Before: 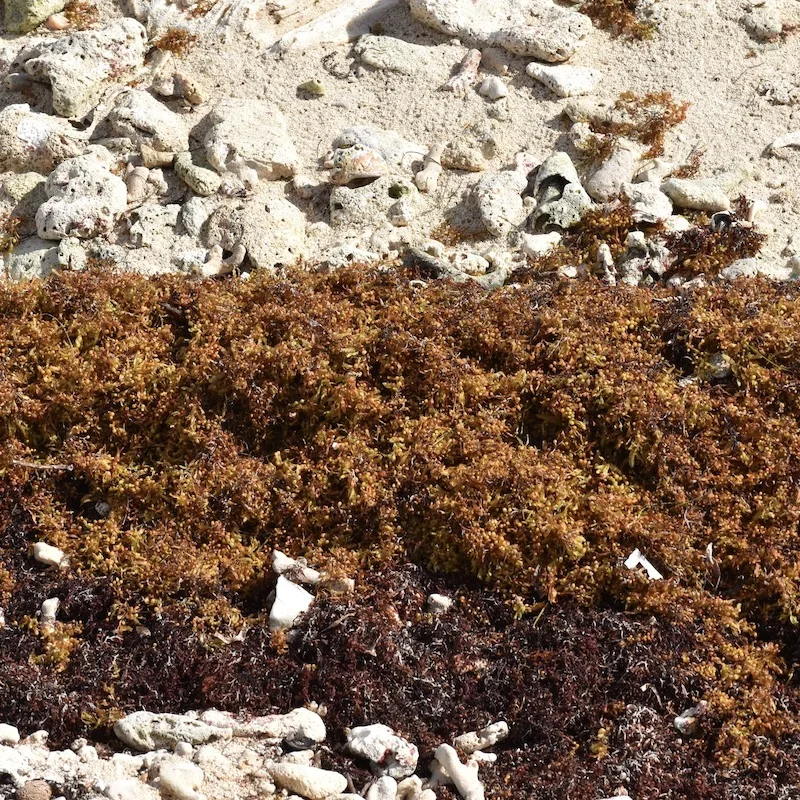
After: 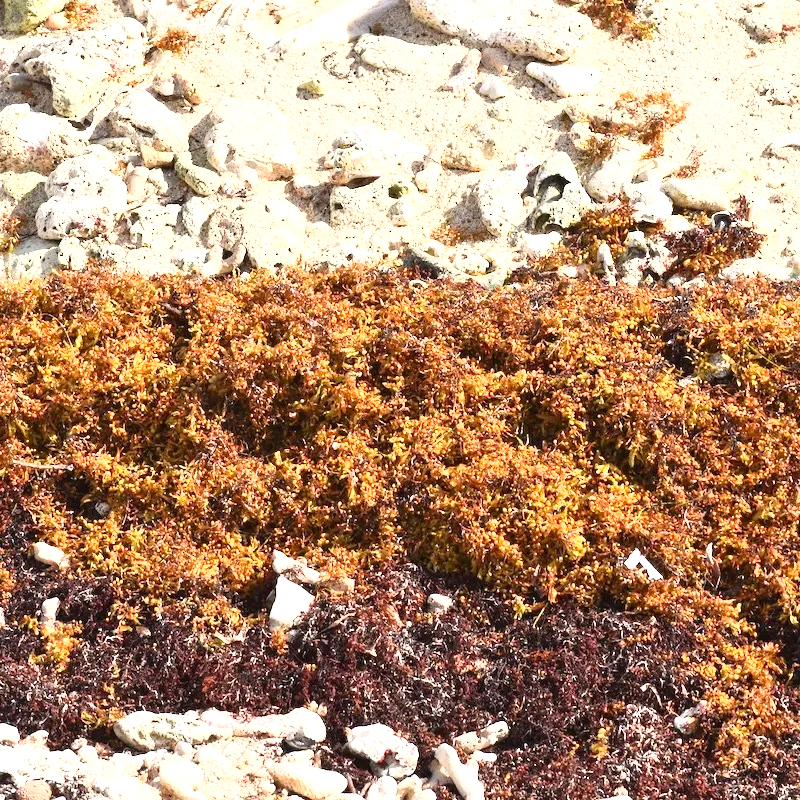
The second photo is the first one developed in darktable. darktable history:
base curve: curves: ch0 [(0, 0) (0.557, 0.834) (1, 1)]
exposure: black level correction 0, exposure 0.7 EV, compensate exposure bias true, compensate highlight preservation false
